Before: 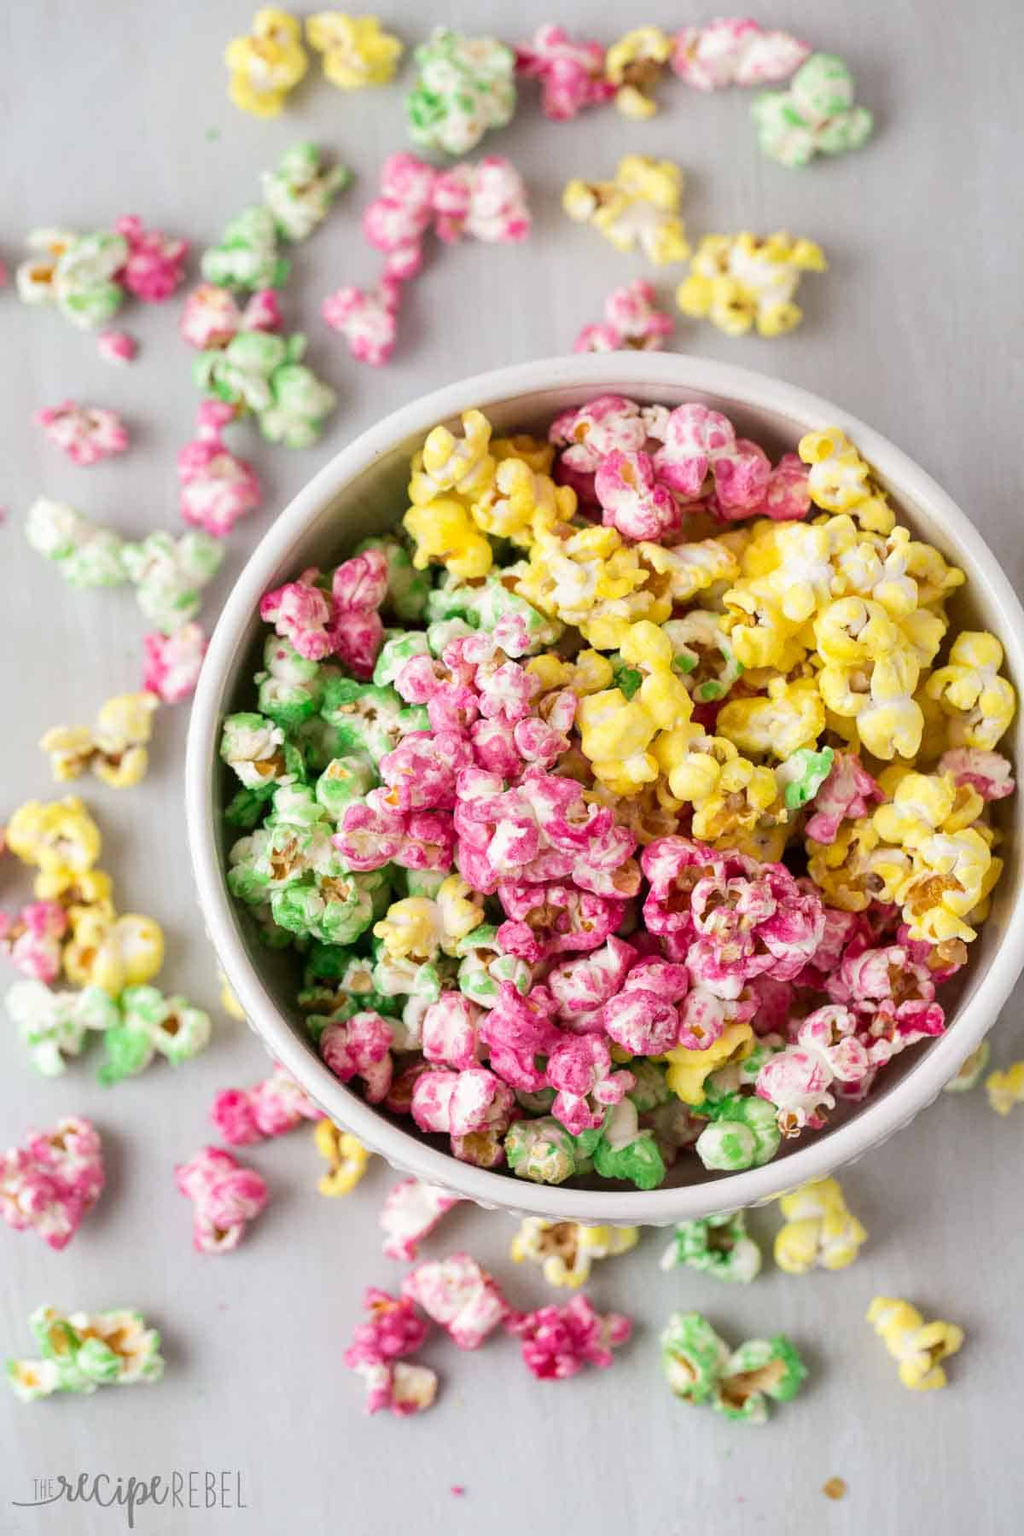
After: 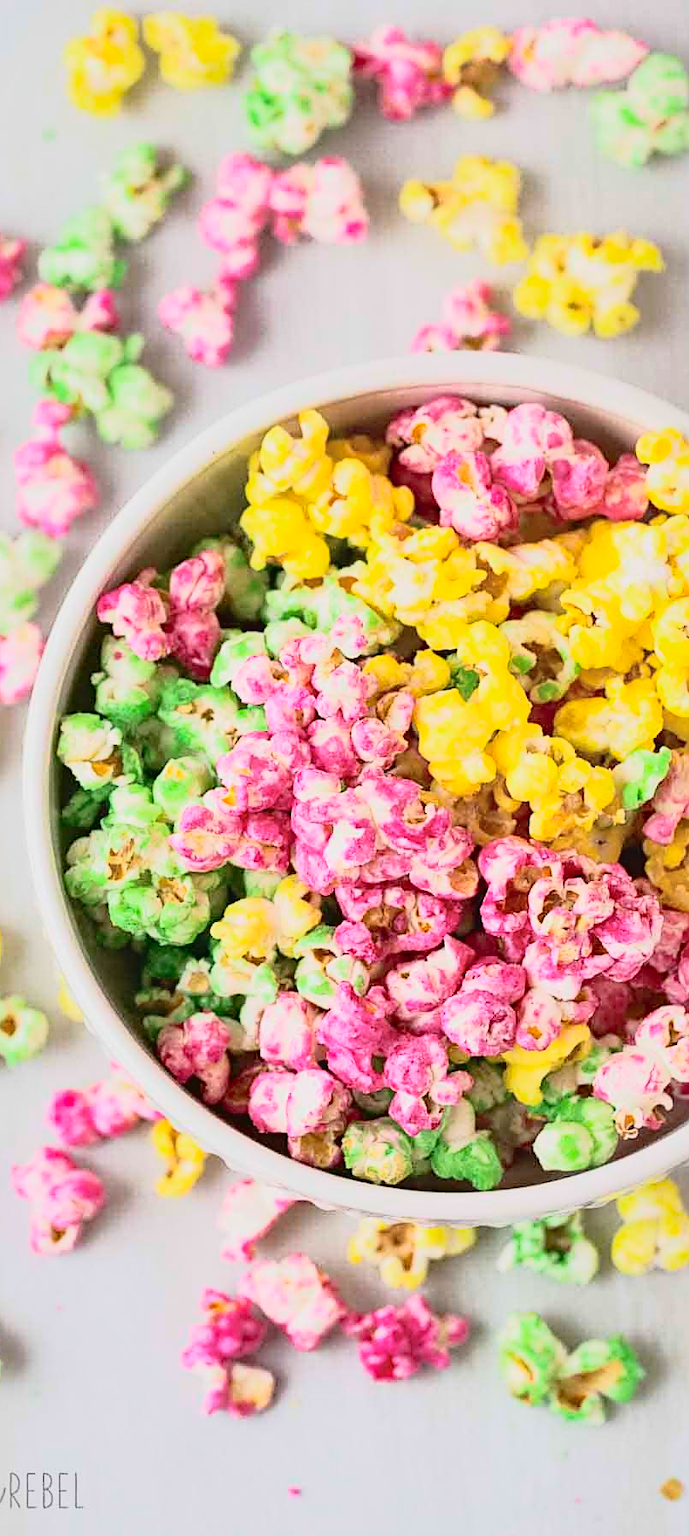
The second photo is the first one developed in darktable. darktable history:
tone curve: curves: ch0 [(0, 0.026) (0.146, 0.158) (0.272, 0.34) (0.434, 0.625) (0.676, 0.871) (0.994, 0.955)], color space Lab, independent channels, preserve colors none
shadows and highlights: on, module defaults
tone equalizer: on, module defaults
crop and rotate: left 15.923%, right 16.763%
sharpen: on, module defaults
haze removal: strength 0.294, distance 0.253, compatibility mode true, adaptive false
